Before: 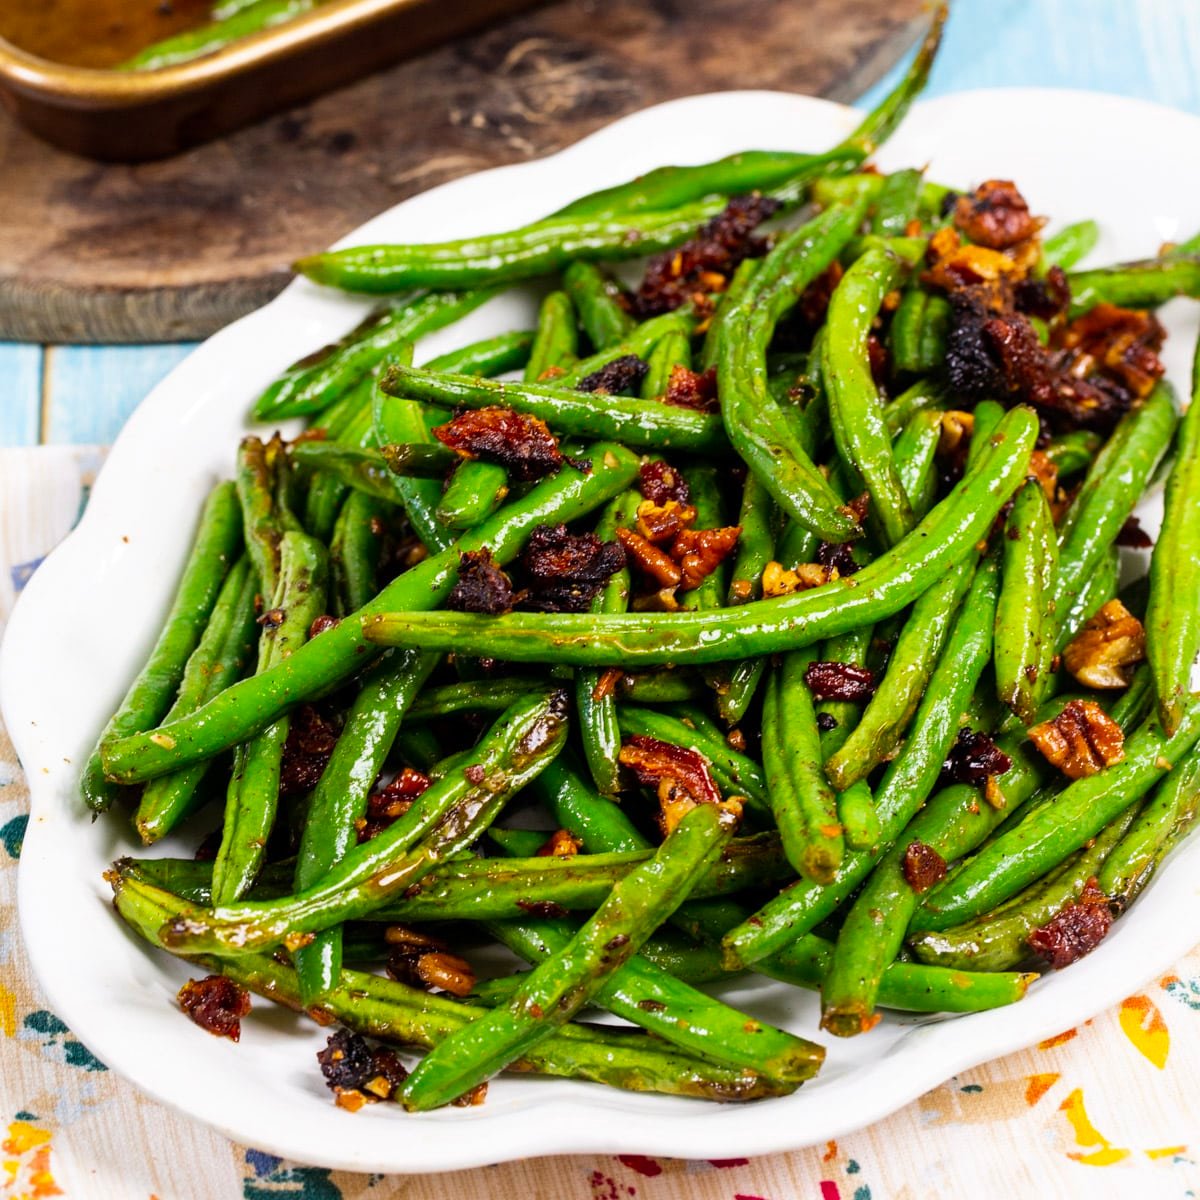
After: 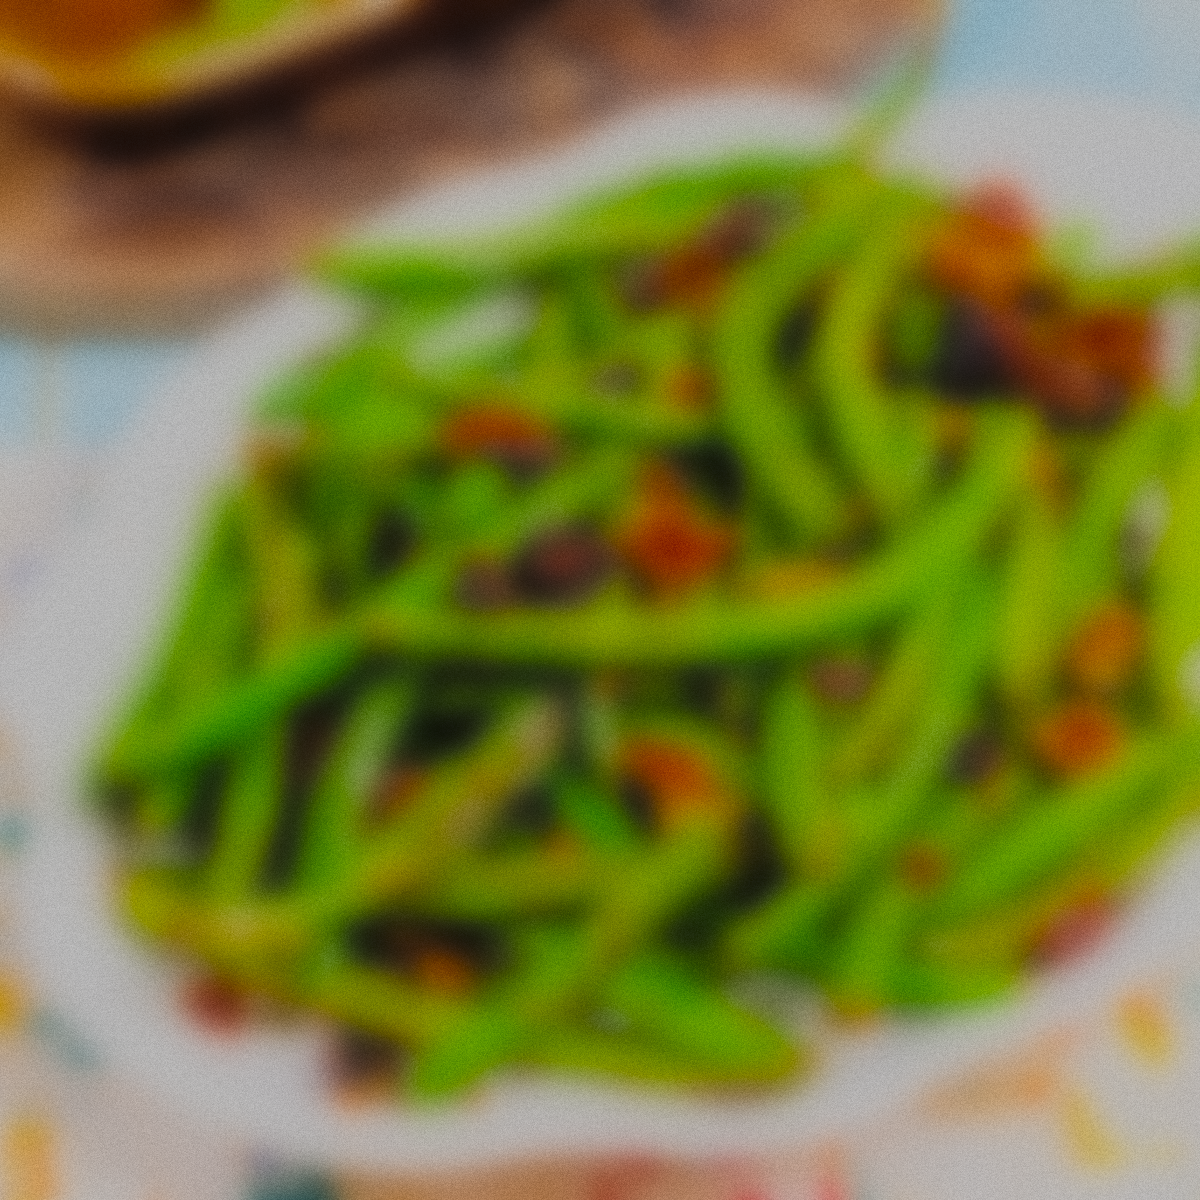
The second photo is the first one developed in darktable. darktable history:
grain: coarseness 0.09 ISO
lowpass: radius 16, unbound 0
filmic rgb: white relative exposure 8 EV, threshold 3 EV, hardness 2.44, latitude 10.07%, contrast 0.72, highlights saturation mix 10%, shadows ↔ highlights balance 1.38%, color science v4 (2020), enable highlight reconstruction true
